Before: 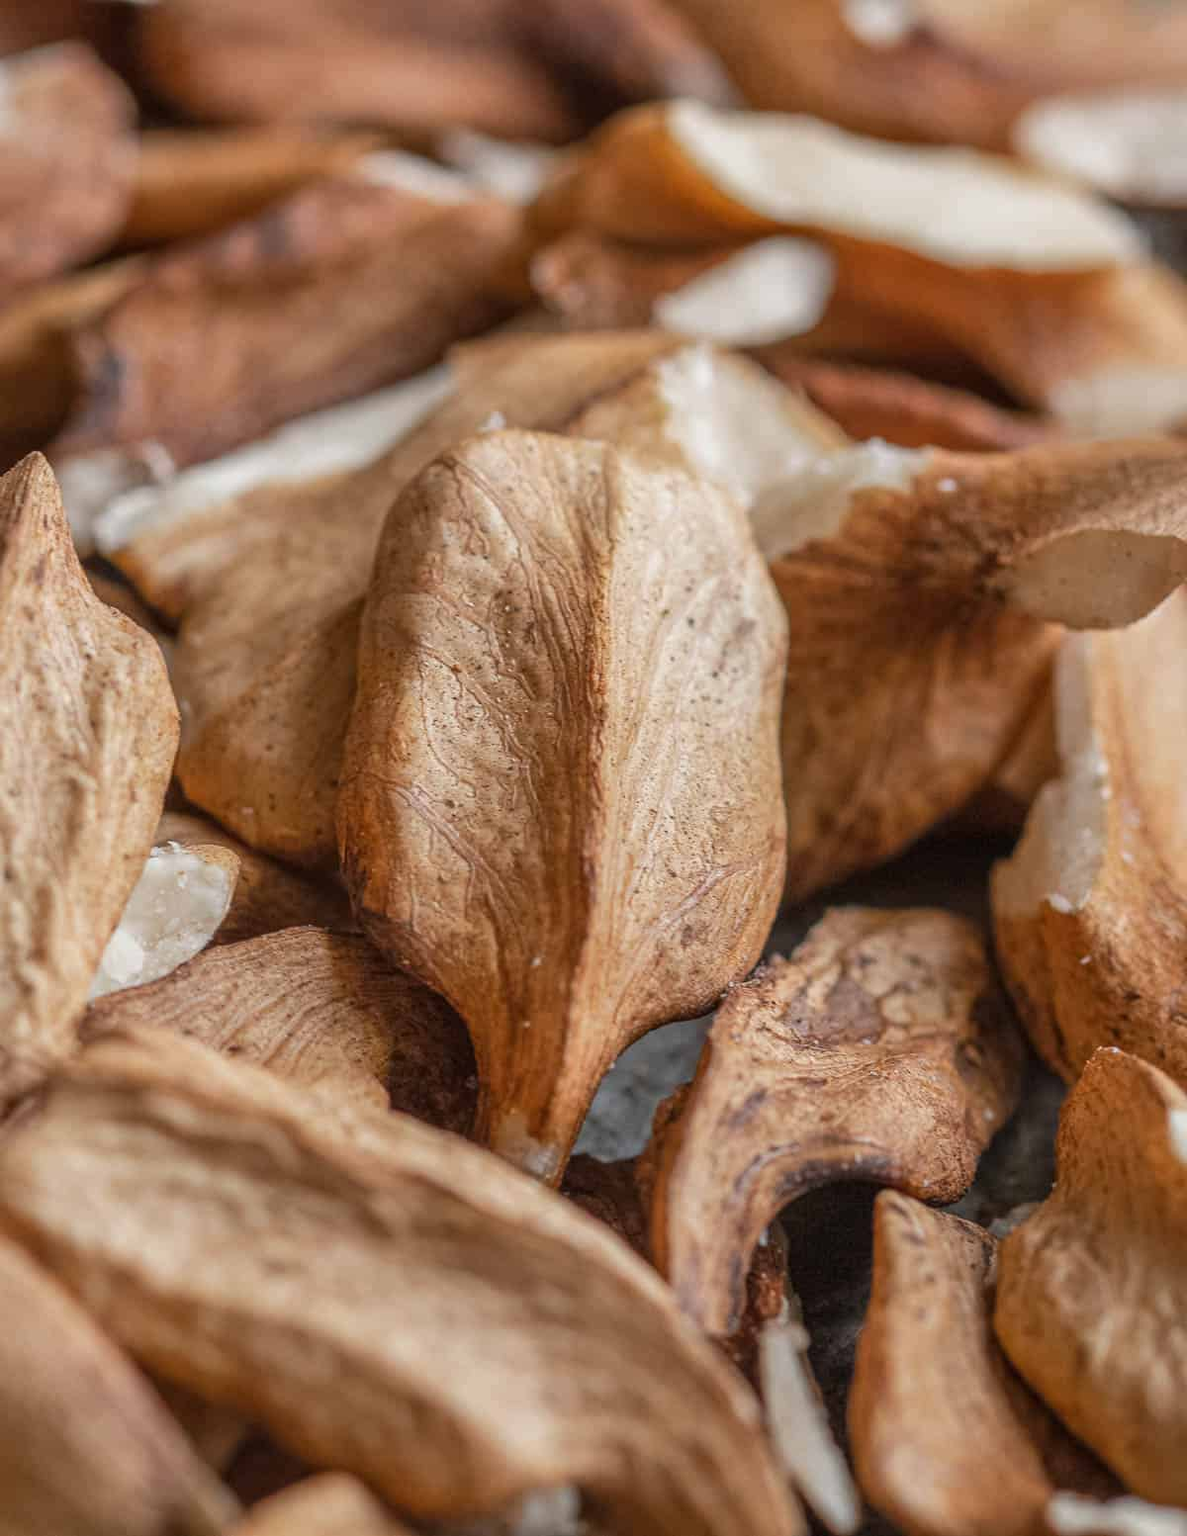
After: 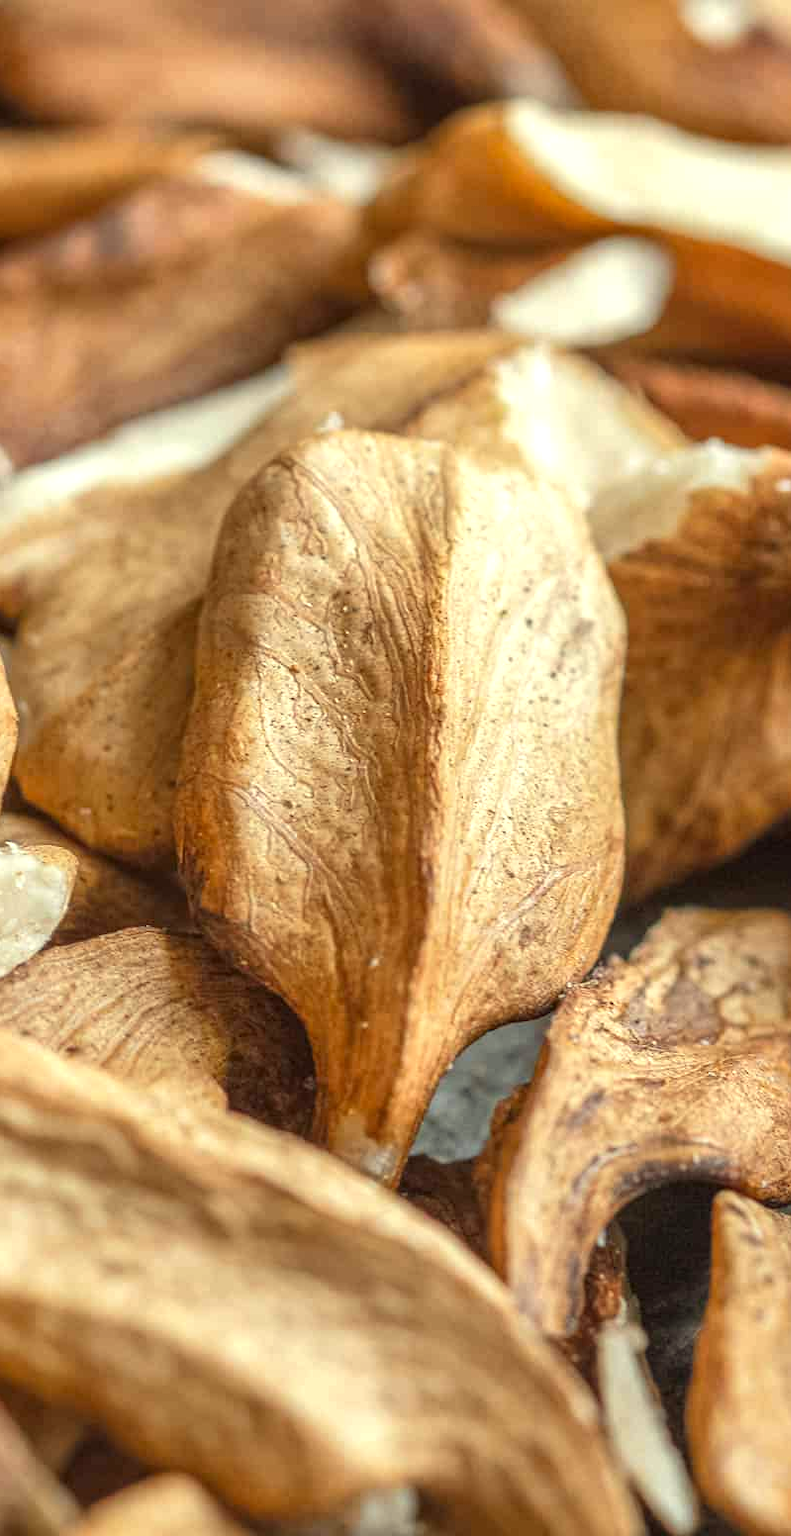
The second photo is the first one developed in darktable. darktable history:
color correction: highlights a* -5.9, highlights b* 11.25
exposure: black level correction 0, exposure 0.691 EV, compensate exposure bias true, compensate highlight preservation false
crop and rotate: left 13.714%, right 19.596%
